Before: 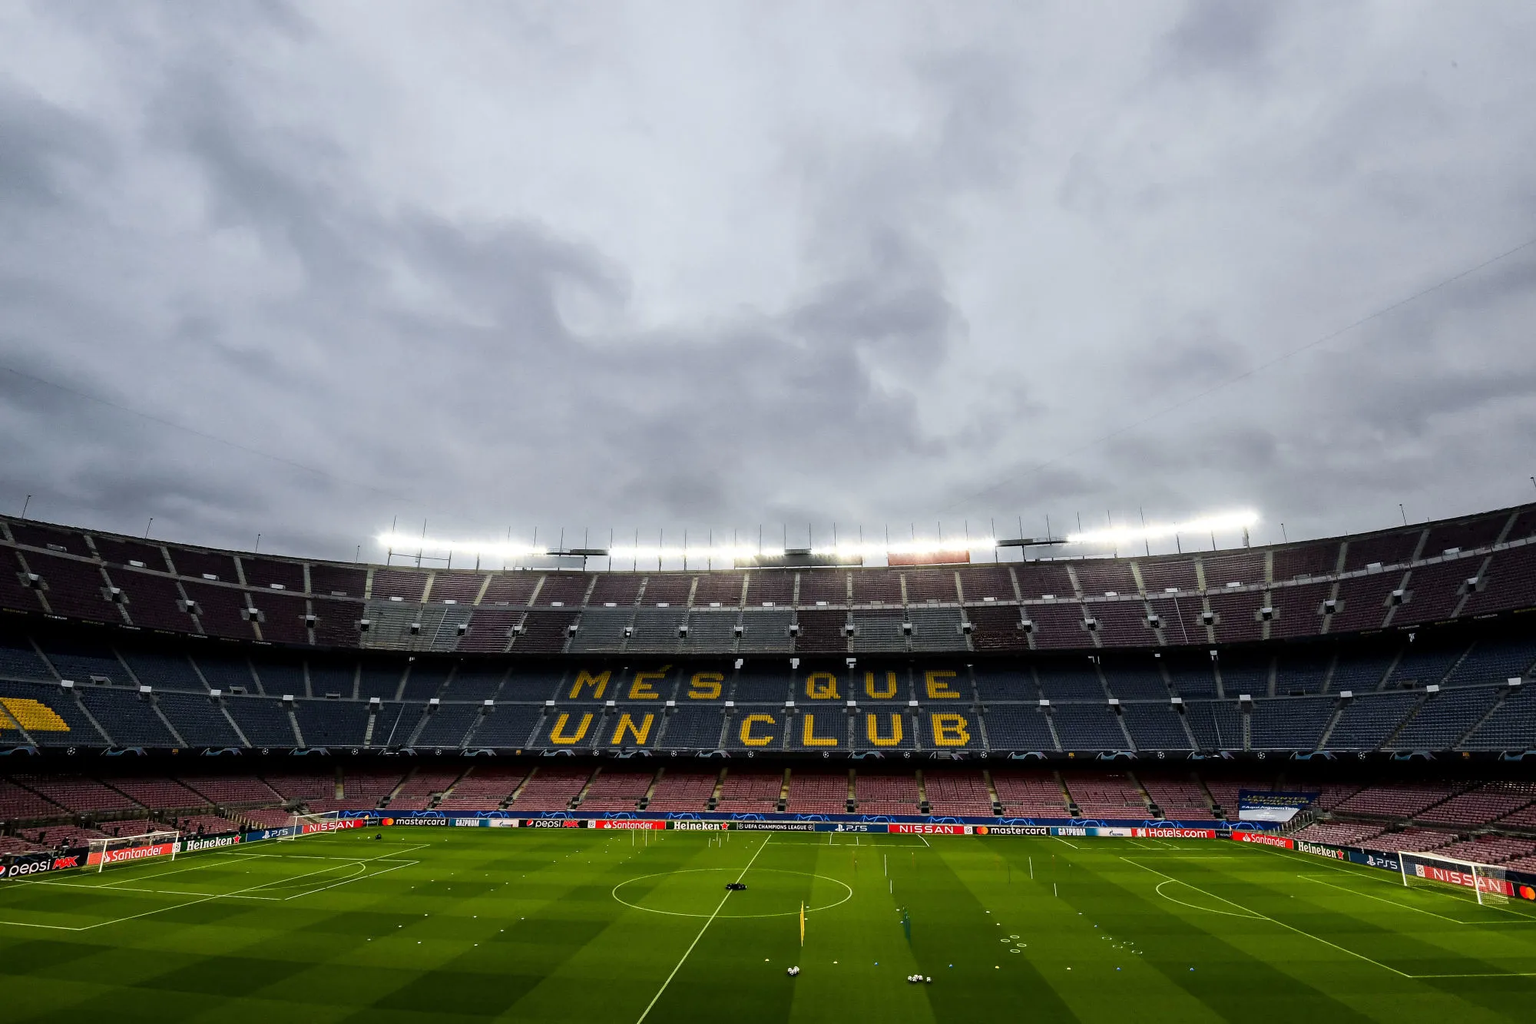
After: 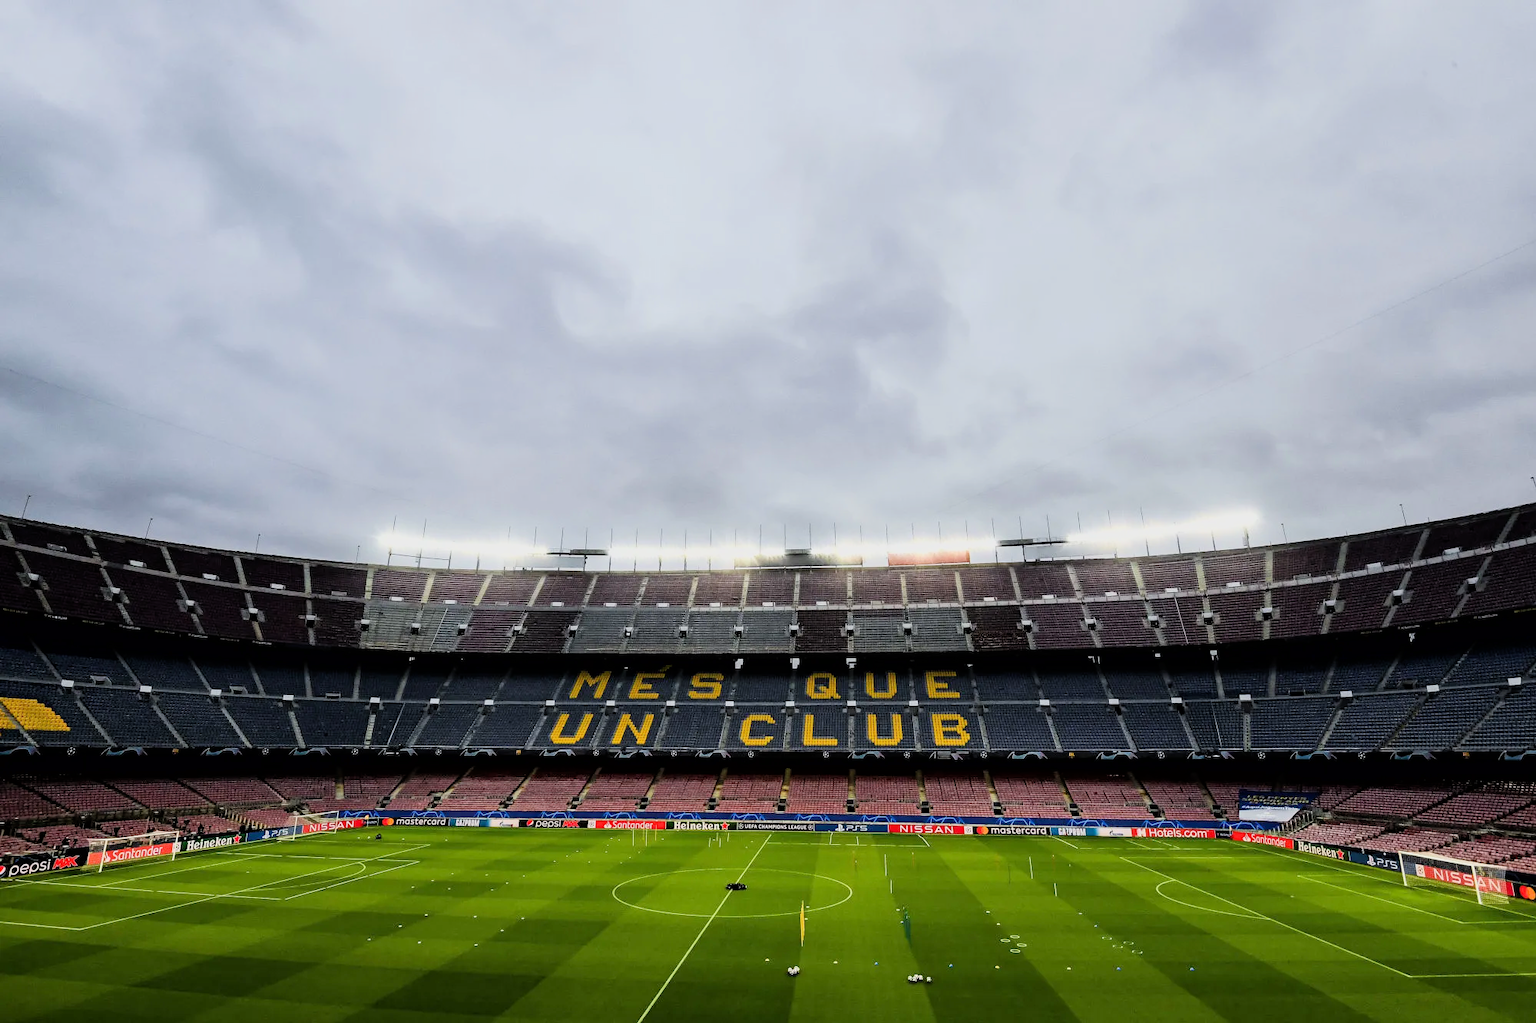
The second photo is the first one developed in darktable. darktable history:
exposure: exposure 0.74 EV, compensate highlight preservation false
filmic rgb: black relative exposure -7.65 EV, white relative exposure 4.56 EV, hardness 3.61, color science v6 (2022)
